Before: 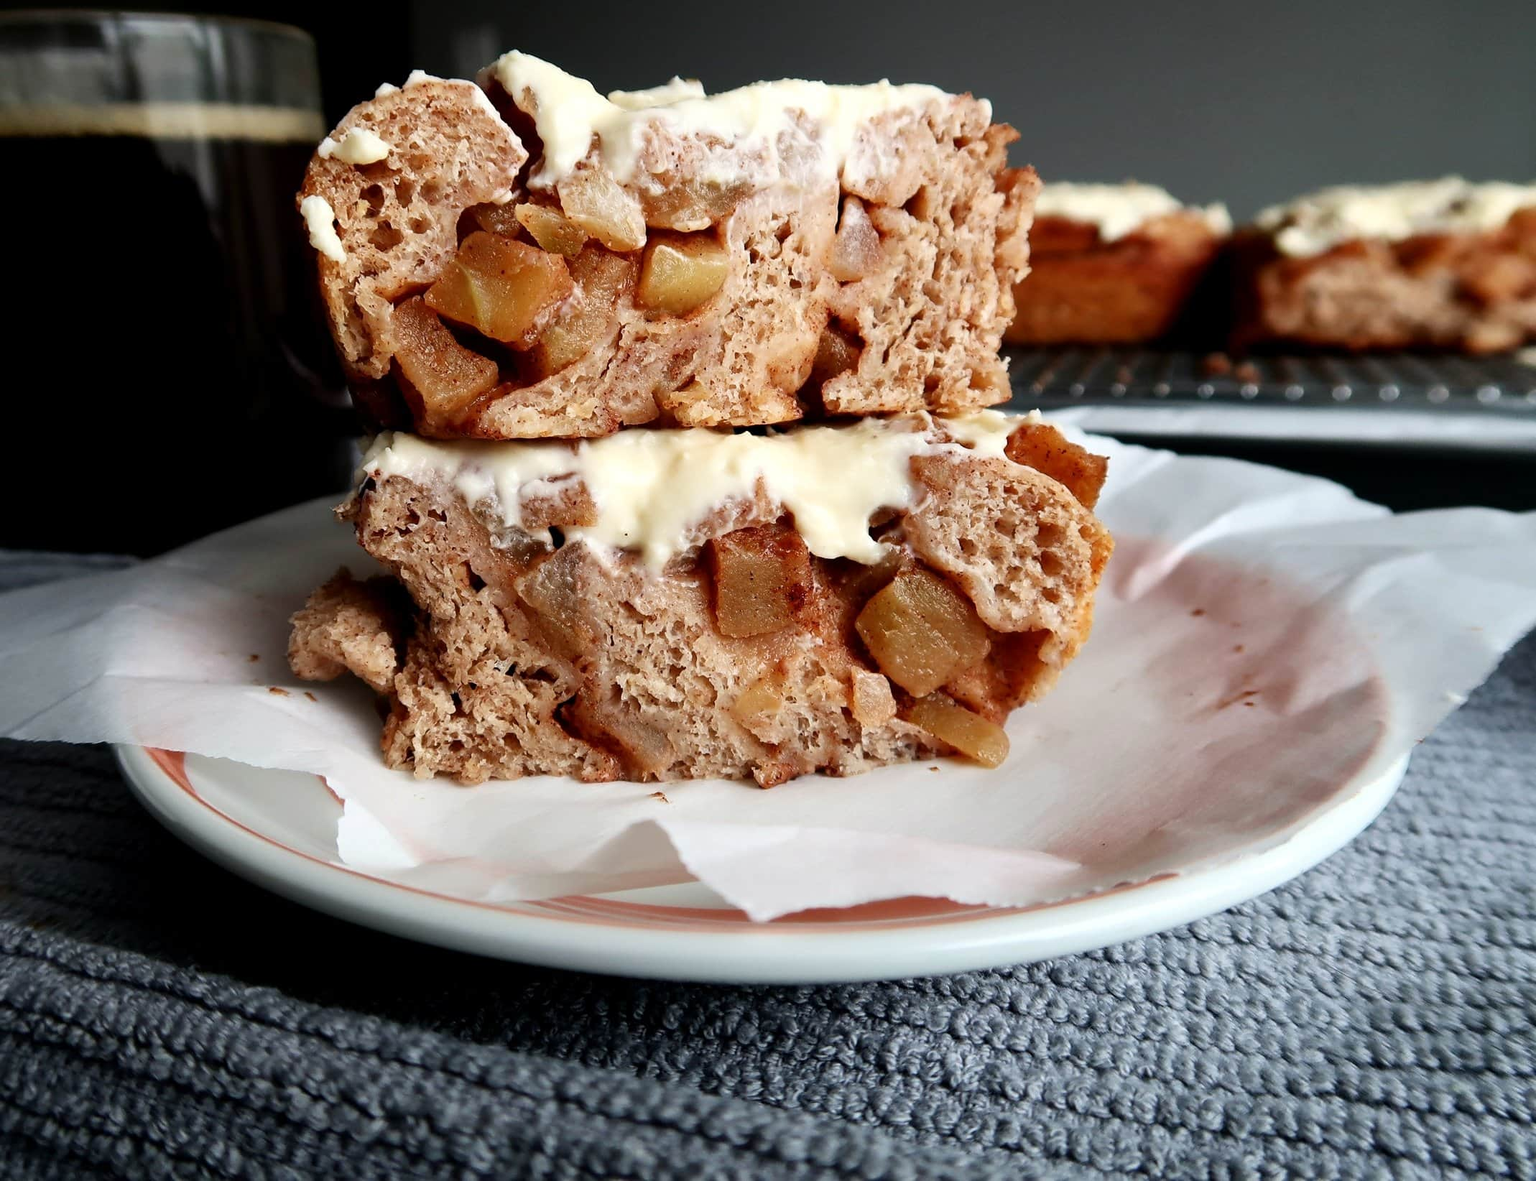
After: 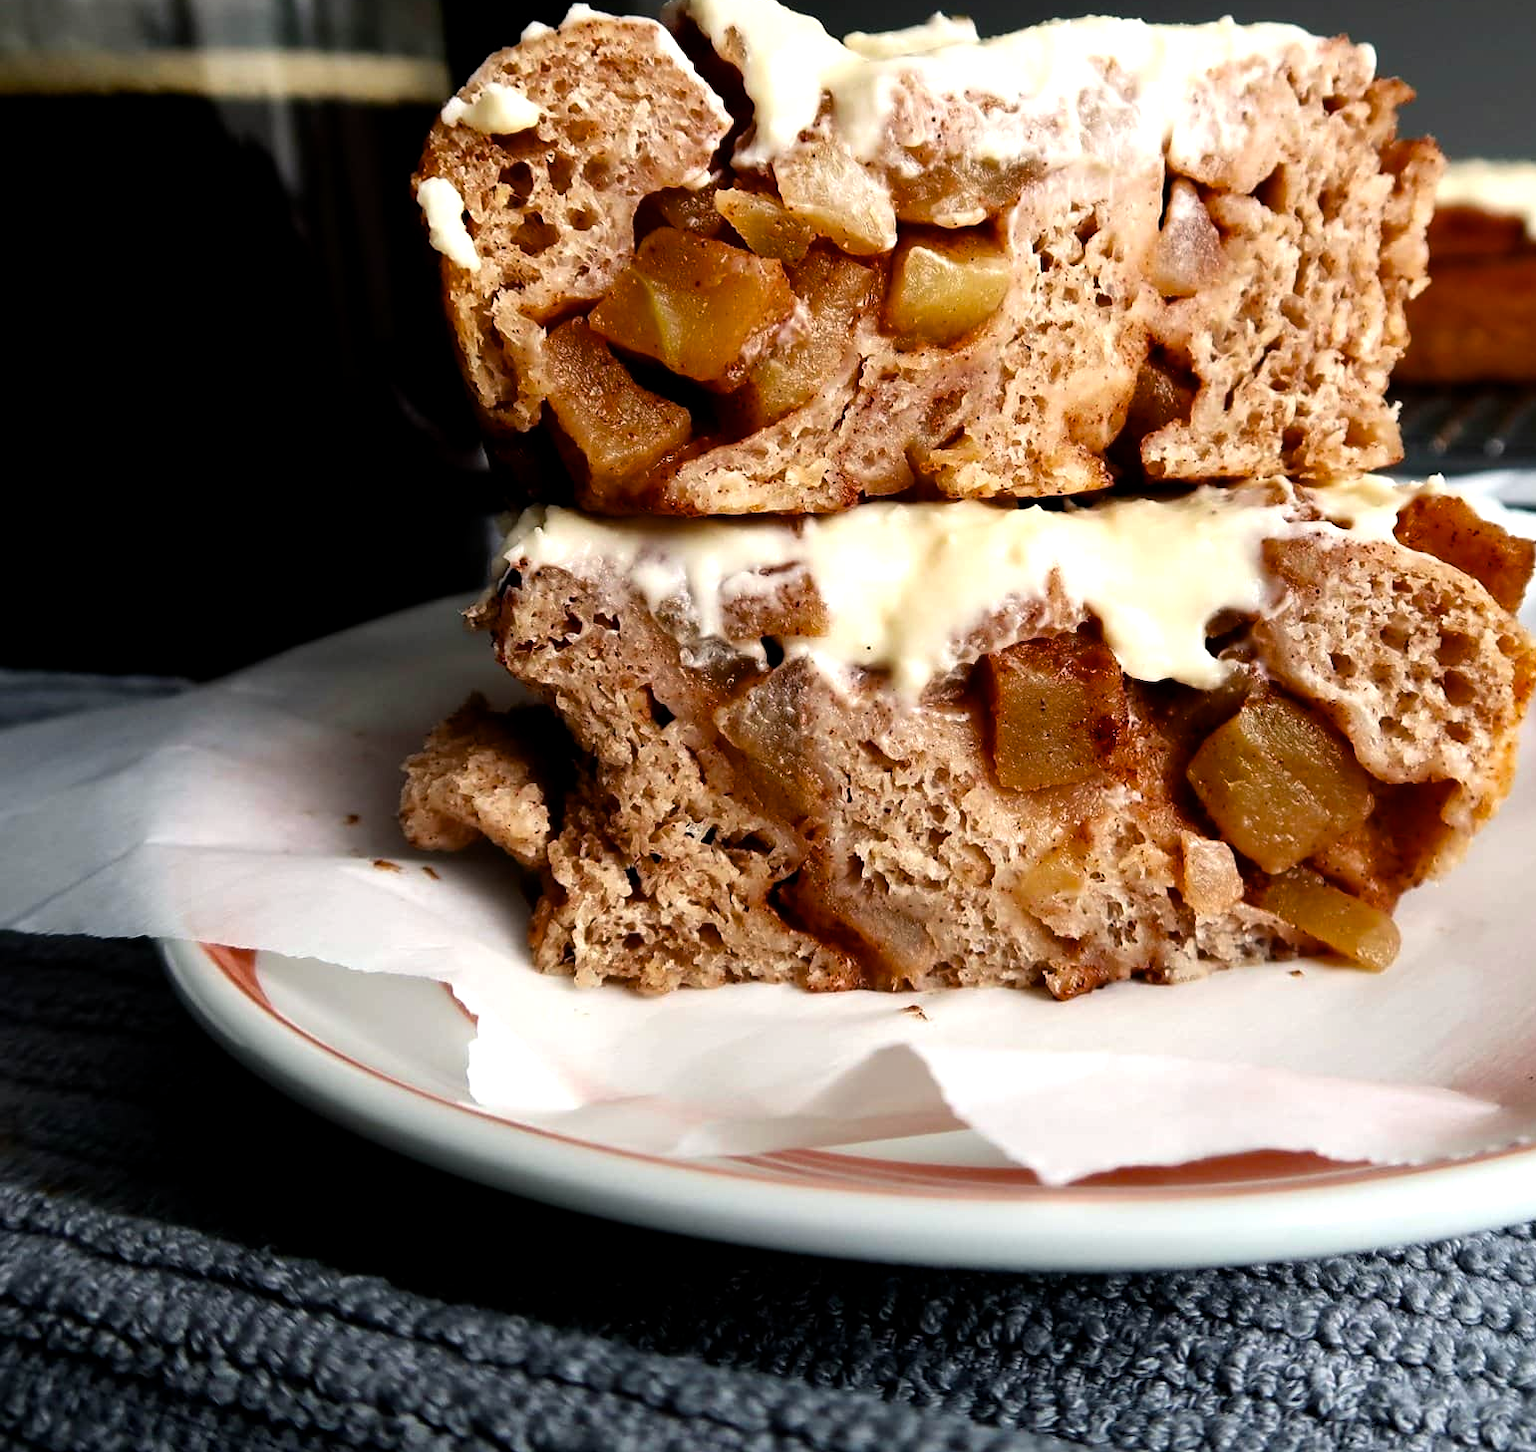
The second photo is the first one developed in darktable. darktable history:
color balance rgb: highlights gain › chroma 1.088%, highlights gain › hue 60.26°, global offset › luminance -0.495%, perceptual saturation grading › global saturation 10.259%, global vibrance 9.996%, contrast 14.815%, saturation formula JzAzBz (2021)
crop: top 5.745%, right 27.91%, bottom 5.624%
exposure: black level correction -0.004, exposure 0.034 EV, compensate exposure bias true, compensate highlight preservation false
